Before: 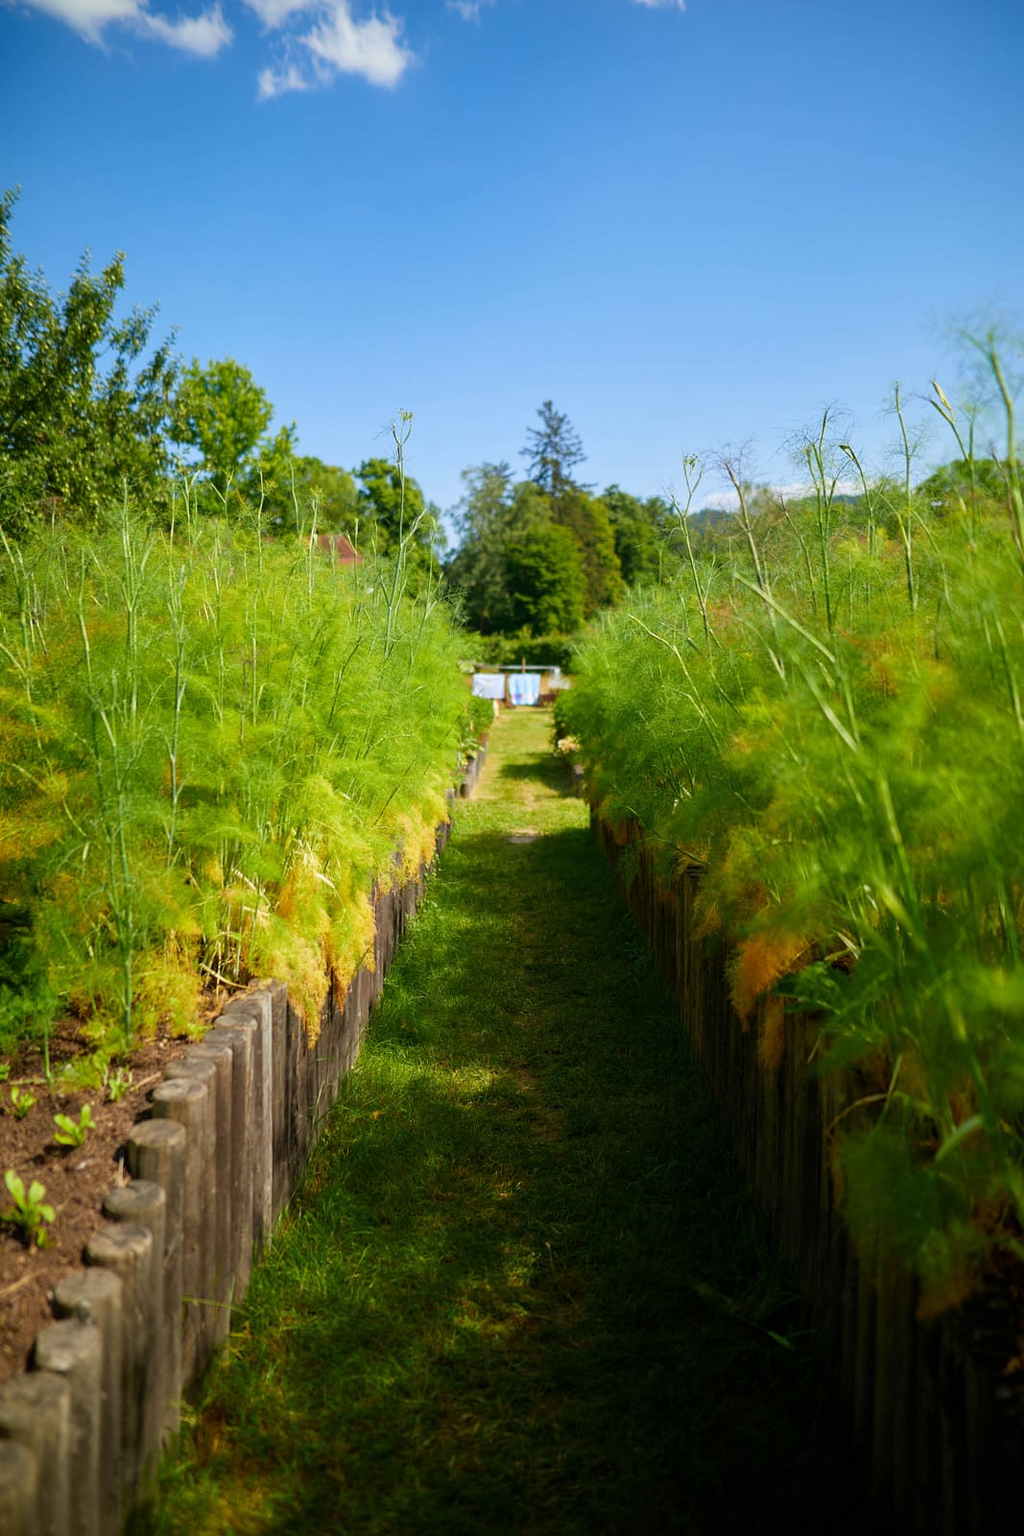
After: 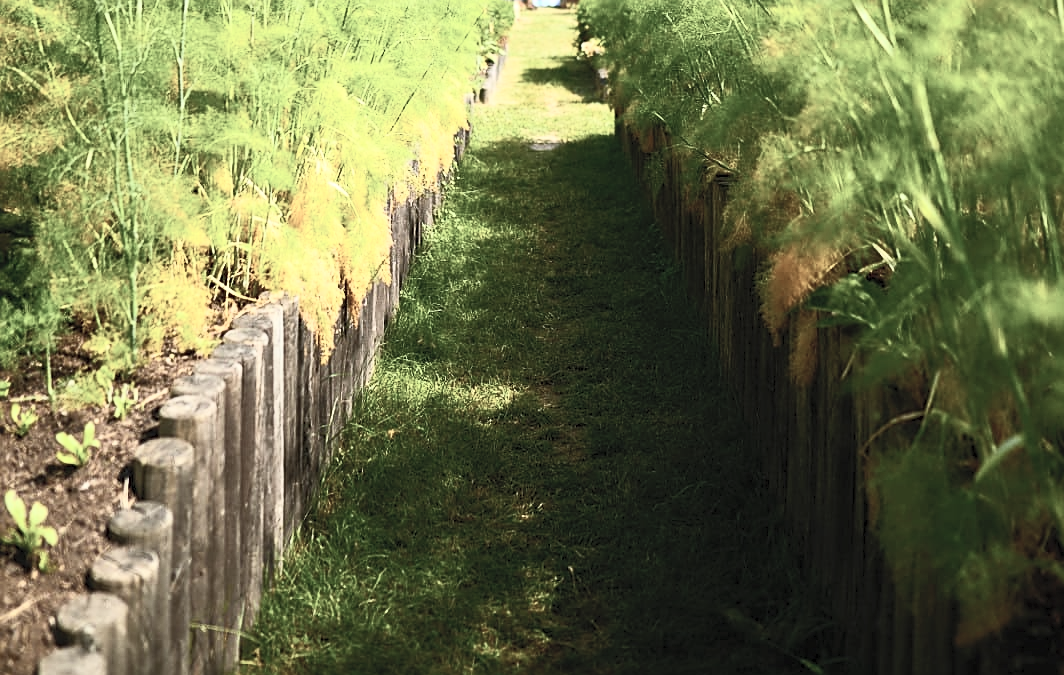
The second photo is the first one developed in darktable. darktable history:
exposure: compensate highlight preservation false
crop: top 45.551%, bottom 12.262%
sharpen: on, module defaults
tone equalizer: on, module defaults
white balance: red 0.982, blue 1.018
contrast brightness saturation: contrast 0.57, brightness 0.57, saturation -0.34
